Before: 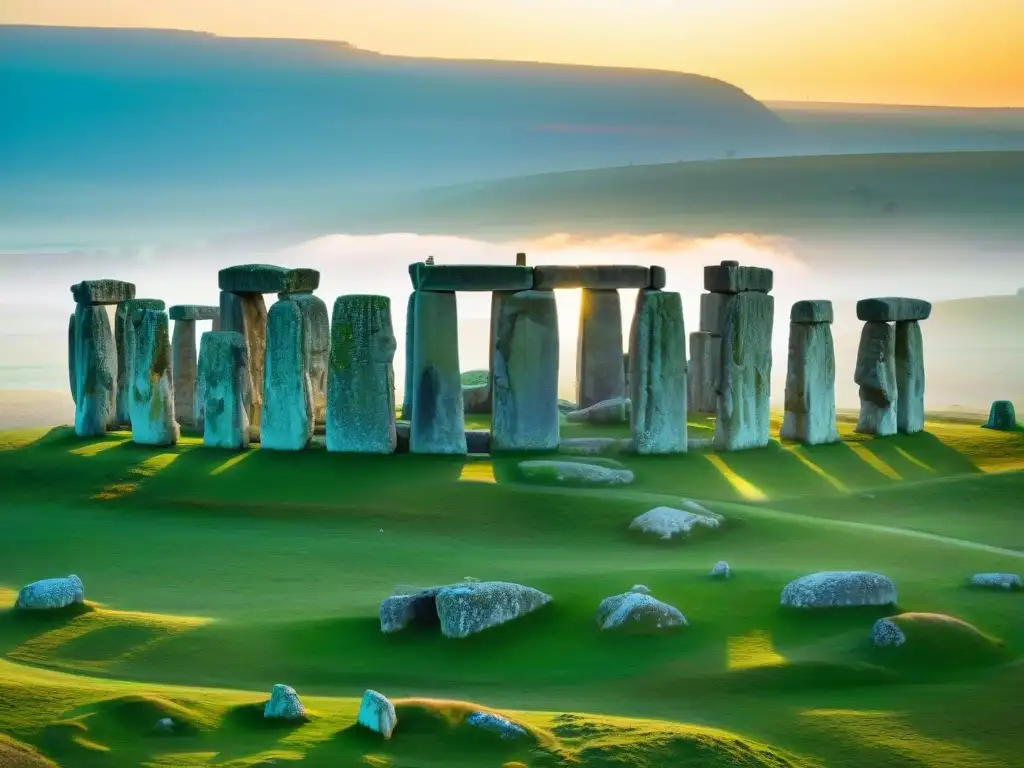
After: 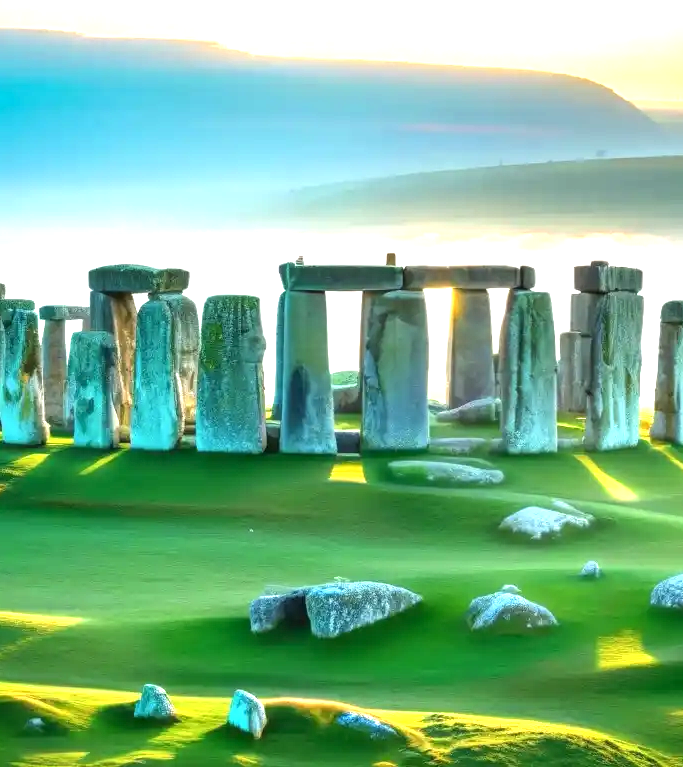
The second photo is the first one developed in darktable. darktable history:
exposure: black level correction 0, exposure 1.105 EV, compensate highlight preservation false
crop and rotate: left 12.733%, right 20.51%
local contrast: on, module defaults
